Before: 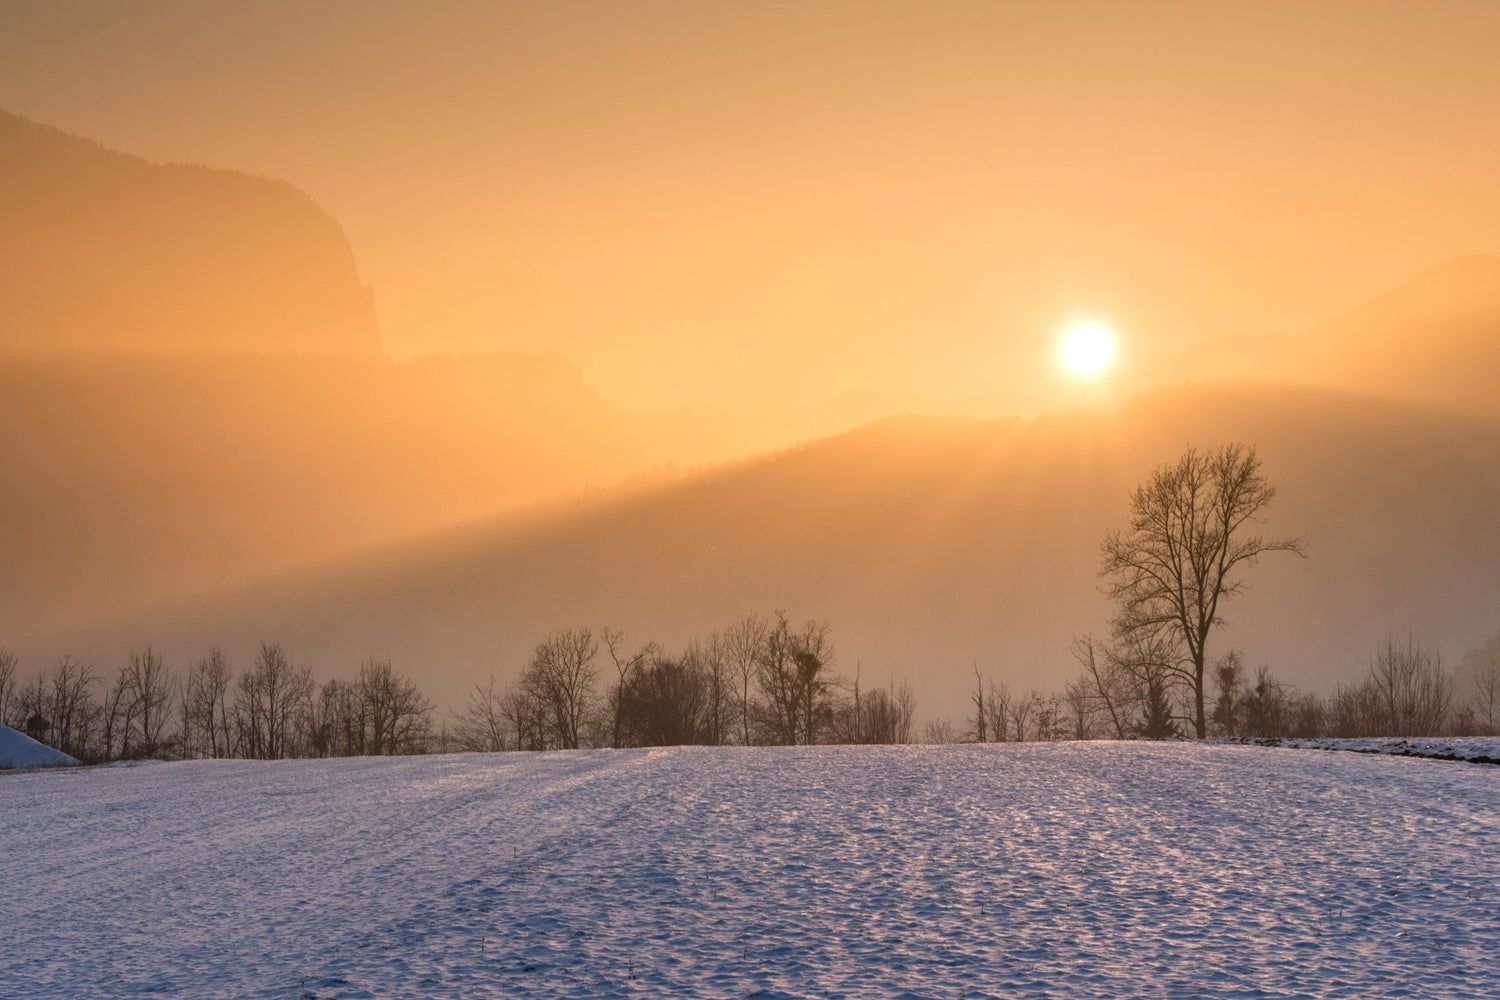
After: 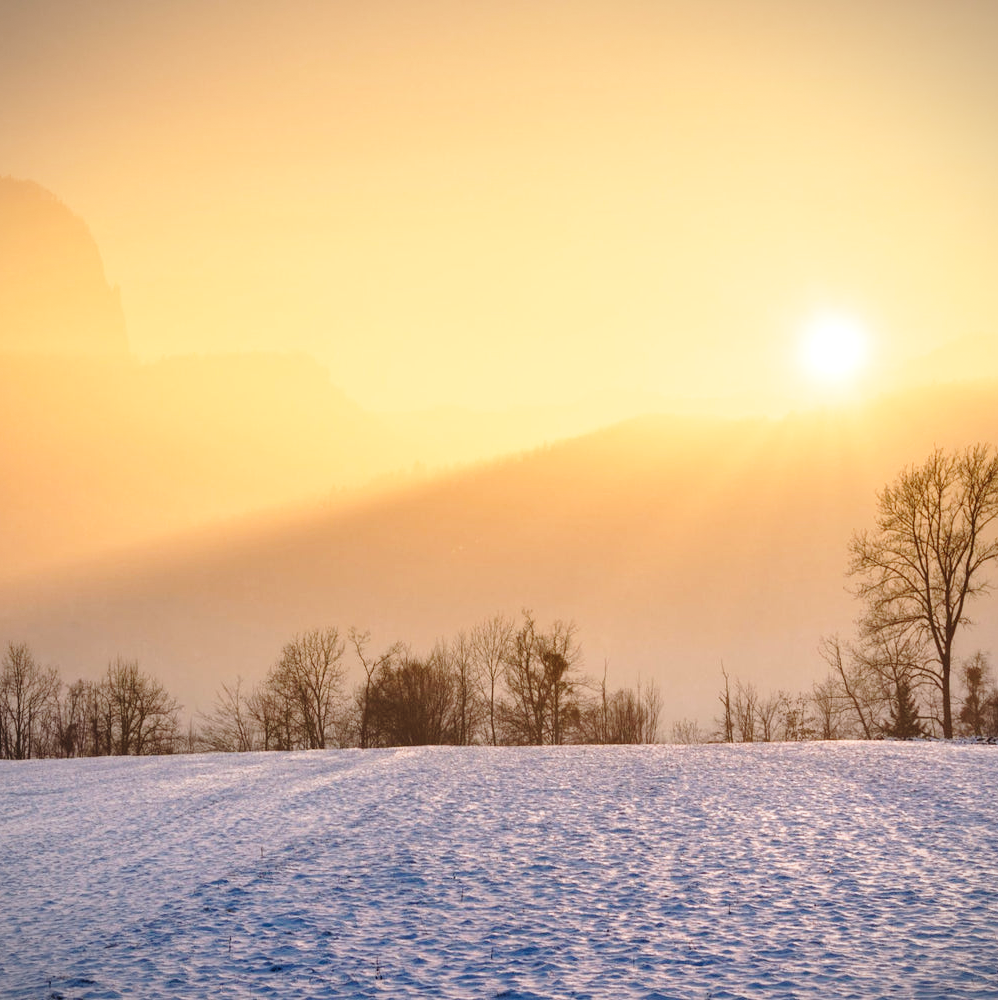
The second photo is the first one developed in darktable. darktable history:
white balance: red 1, blue 1
vignetting: fall-off start 97.28%, fall-off radius 79%, brightness -0.462, saturation -0.3, width/height ratio 1.114, dithering 8-bit output, unbound false
crop: left 16.899%, right 16.556%
base curve: curves: ch0 [(0, 0) (0.028, 0.03) (0.121, 0.232) (0.46, 0.748) (0.859, 0.968) (1, 1)], preserve colors none
